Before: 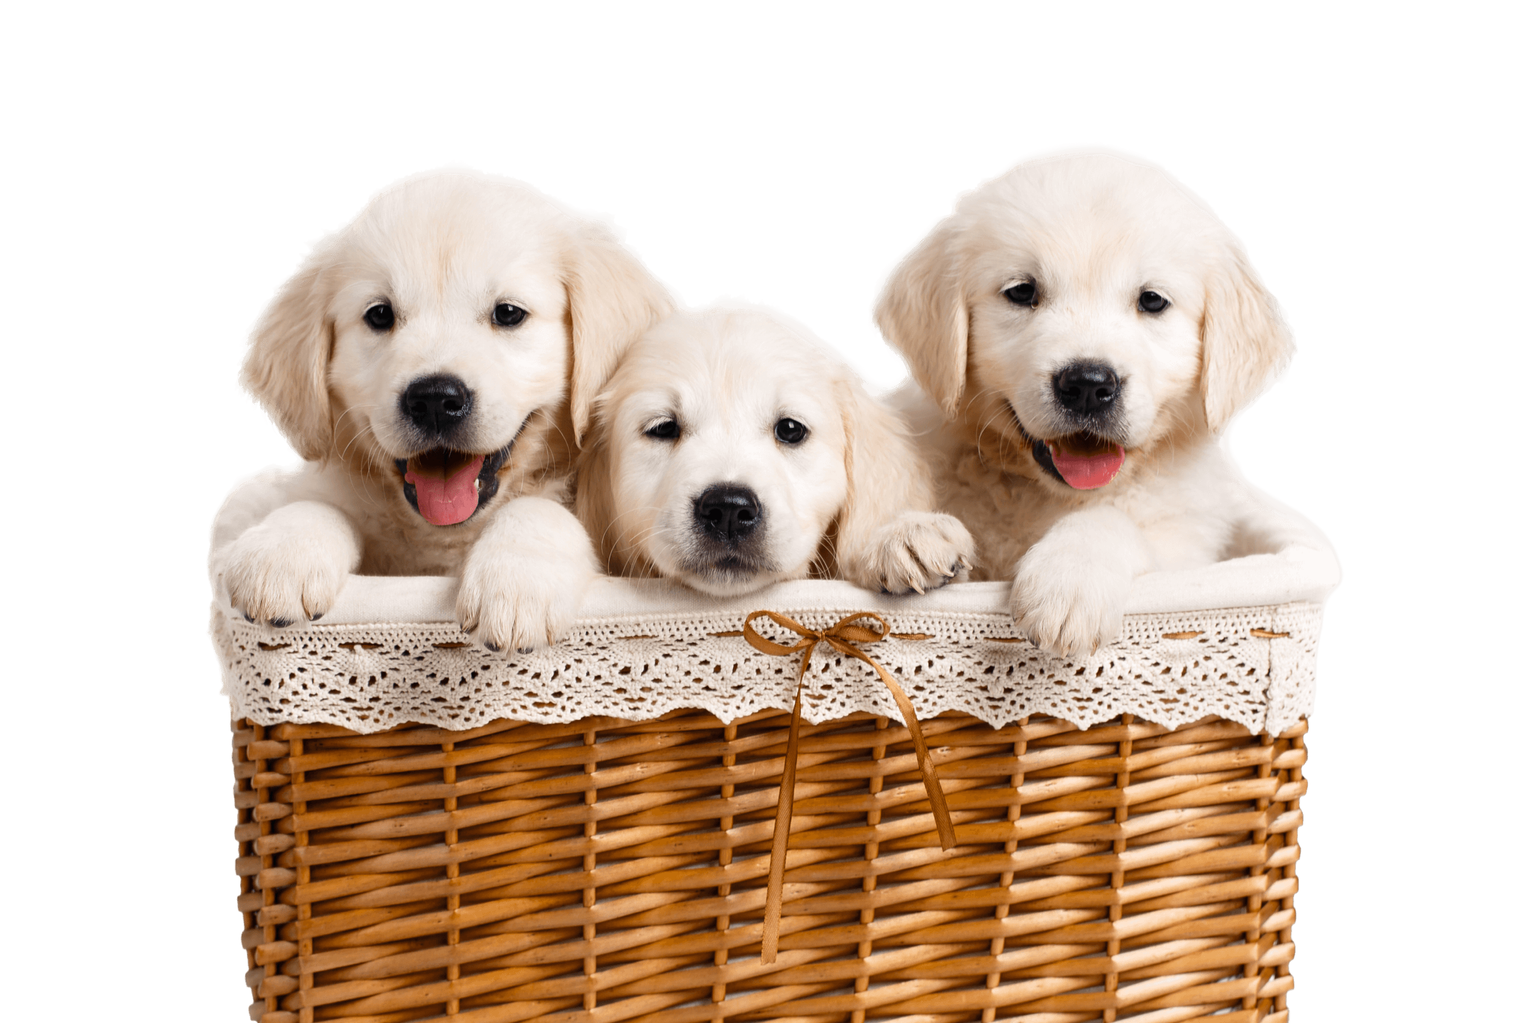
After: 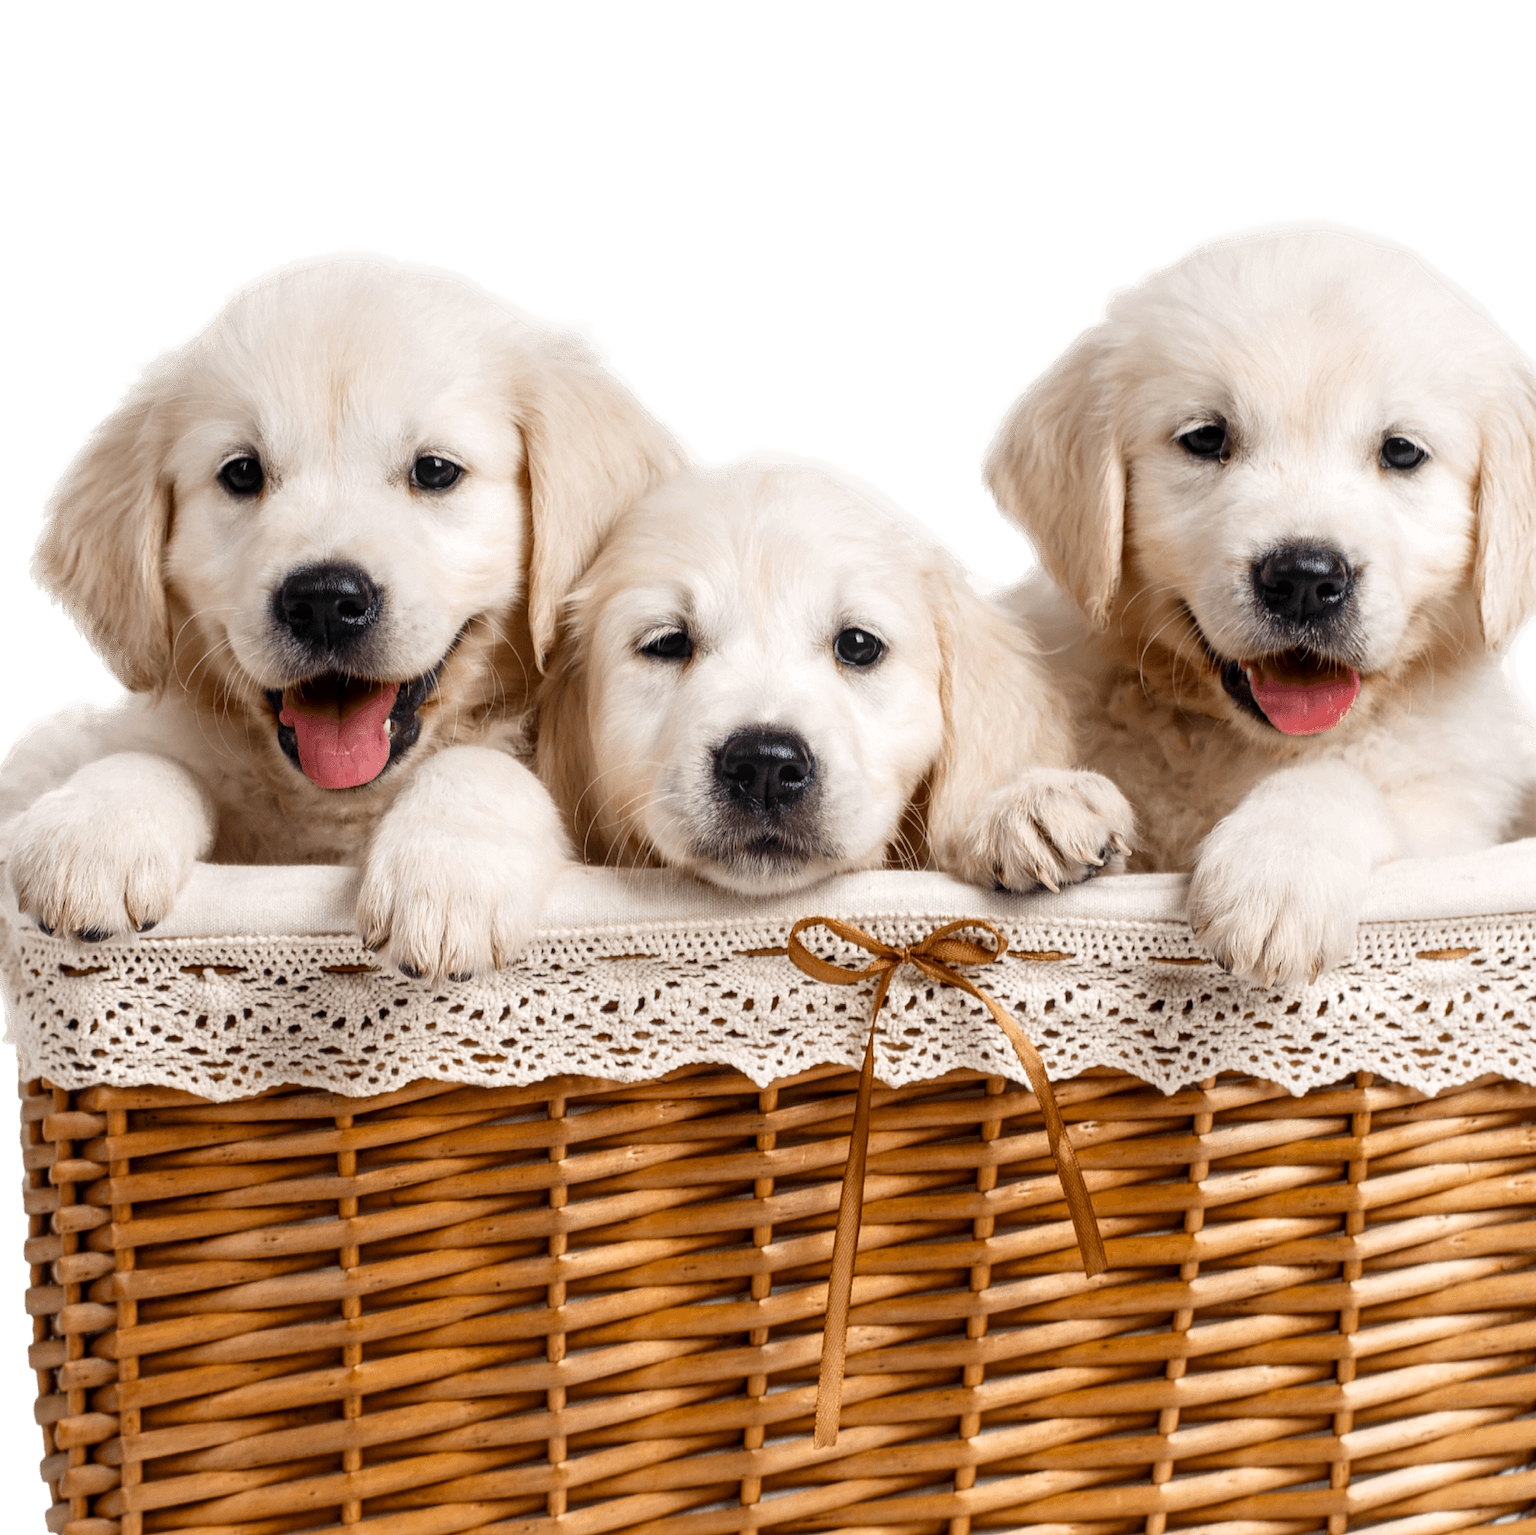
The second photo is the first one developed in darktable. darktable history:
crop and rotate: left 14.292%, right 19.041%
local contrast: detail 130%
